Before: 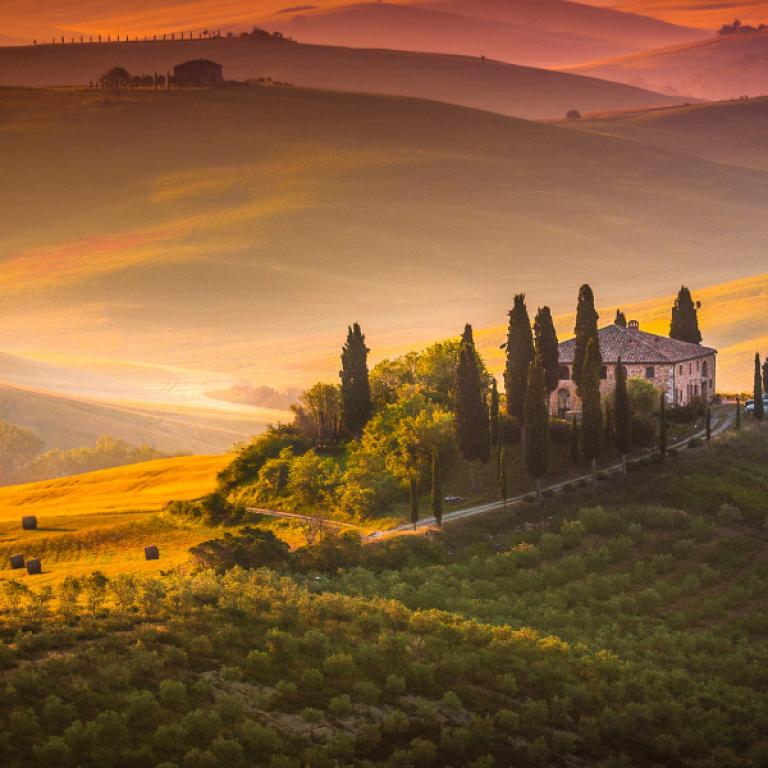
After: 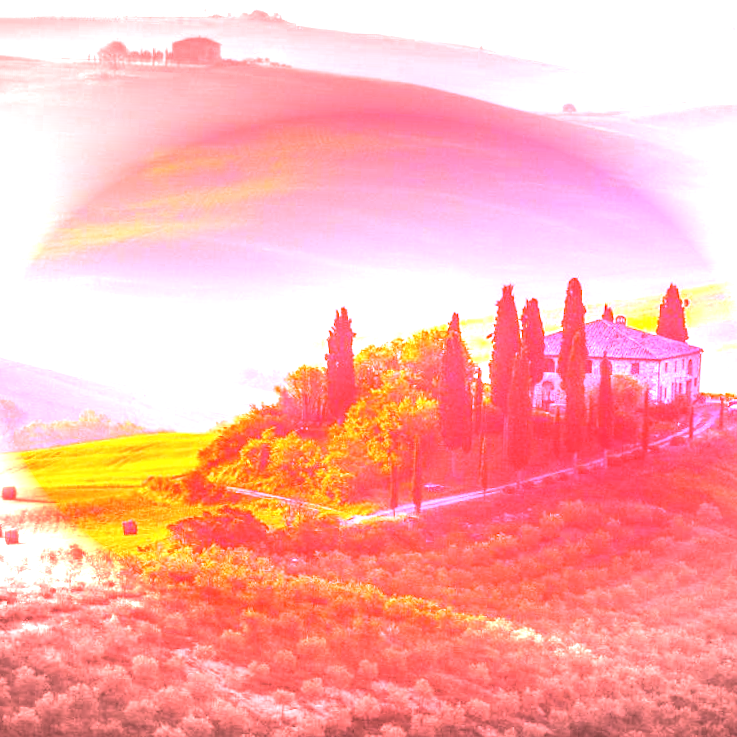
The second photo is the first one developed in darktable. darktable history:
exposure: black level correction -0.002, exposure 1.35 EV, compensate highlight preservation false
crop and rotate: angle -2.38°
vignetting: fall-off start 100%, brightness -0.282, width/height ratio 1.31
white balance: red 4.26, blue 1.802
